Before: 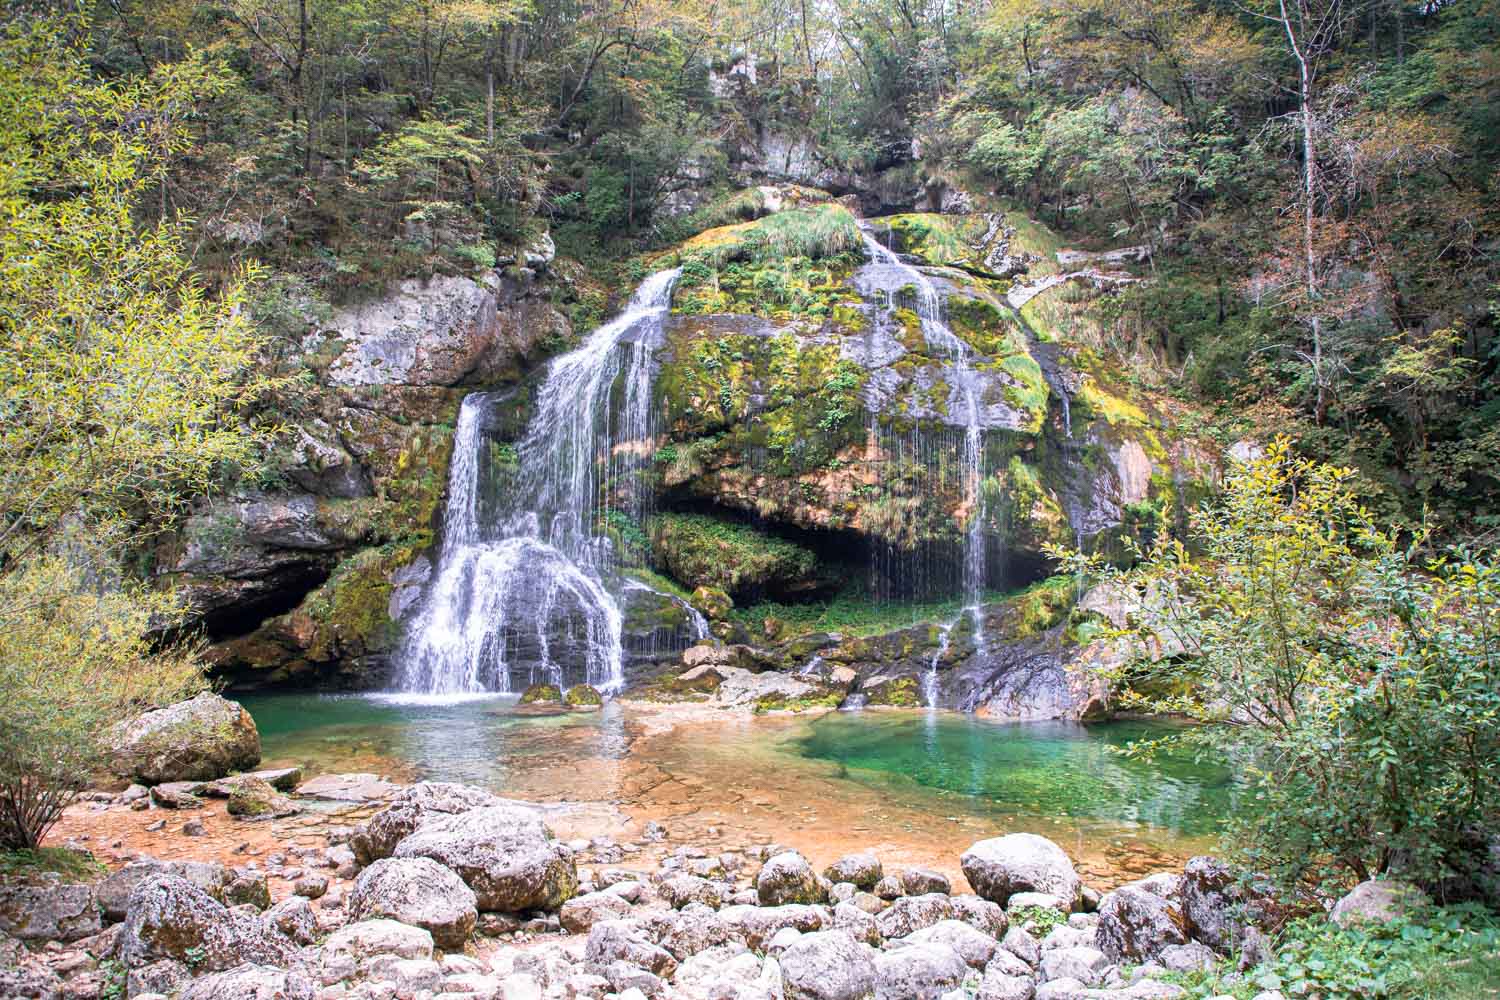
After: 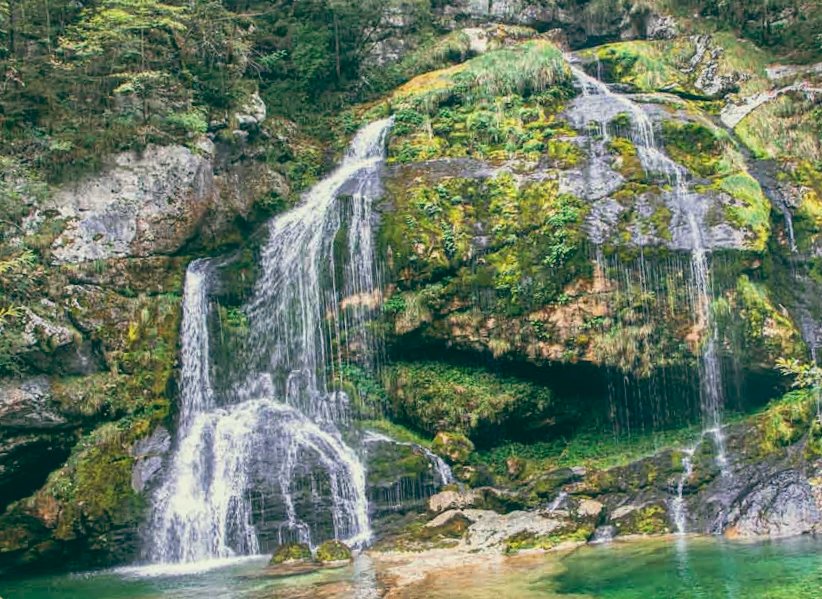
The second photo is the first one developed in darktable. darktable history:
rotate and perspective: rotation -5°, crop left 0.05, crop right 0.952, crop top 0.11, crop bottom 0.89
local contrast: detail 110%
white balance: emerald 1
color balance: lift [1.005, 0.99, 1.007, 1.01], gamma [1, 1.034, 1.032, 0.966], gain [0.873, 1.055, 1.067, 0.933]
crop: left 16.202%, top 11.208%, right 26.045%, bottom 20.557%
